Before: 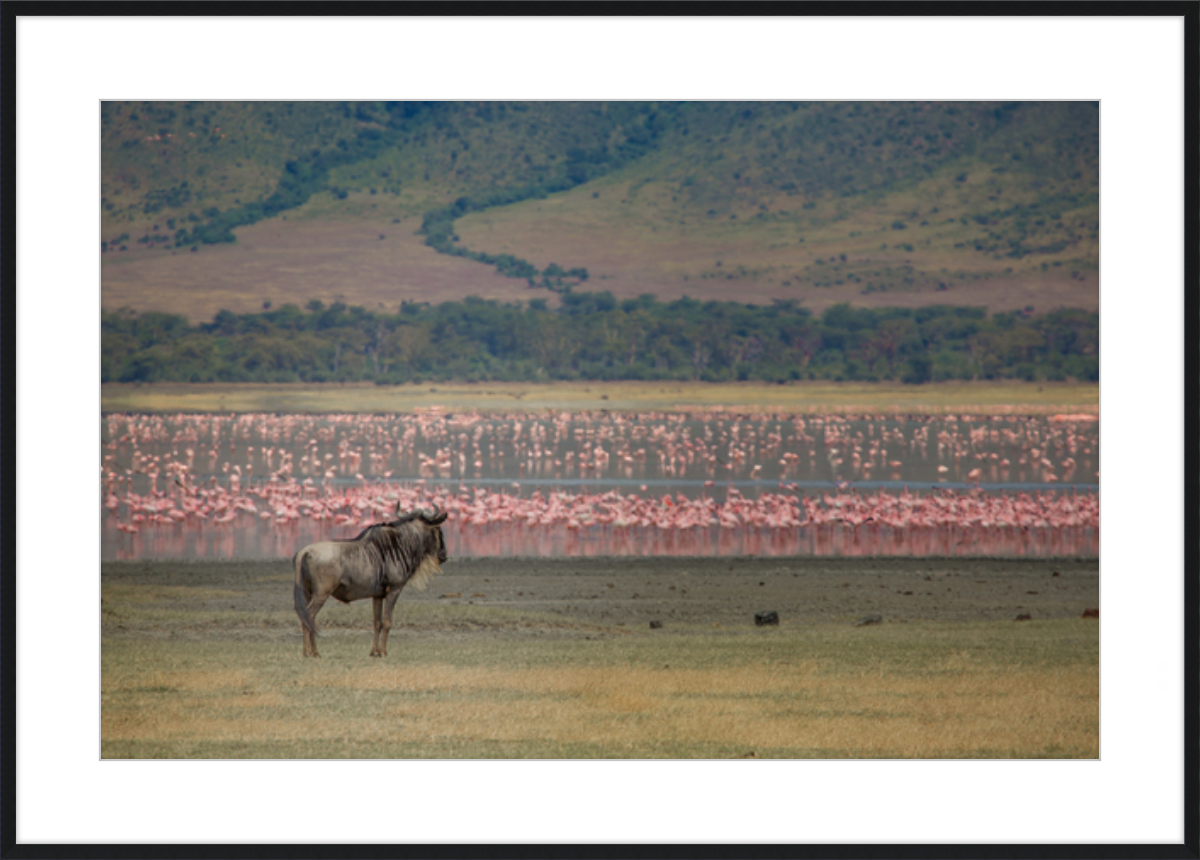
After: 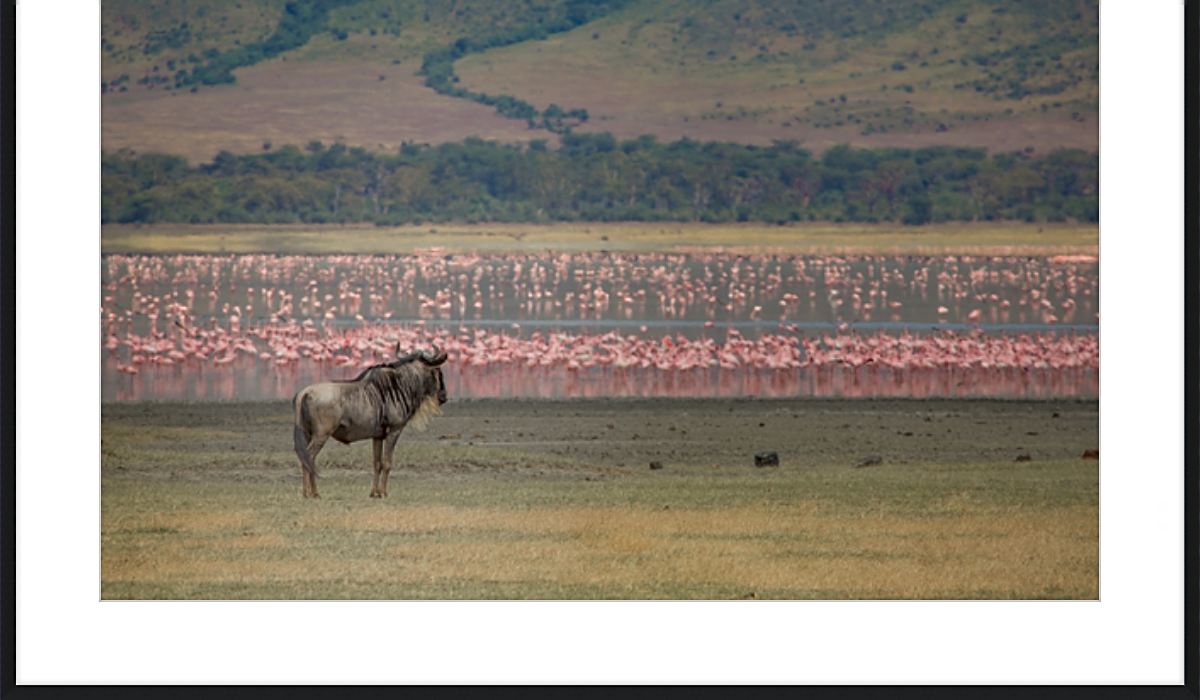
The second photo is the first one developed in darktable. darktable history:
crop and rotate: top 18.507%
sharpen: on, module defaults
